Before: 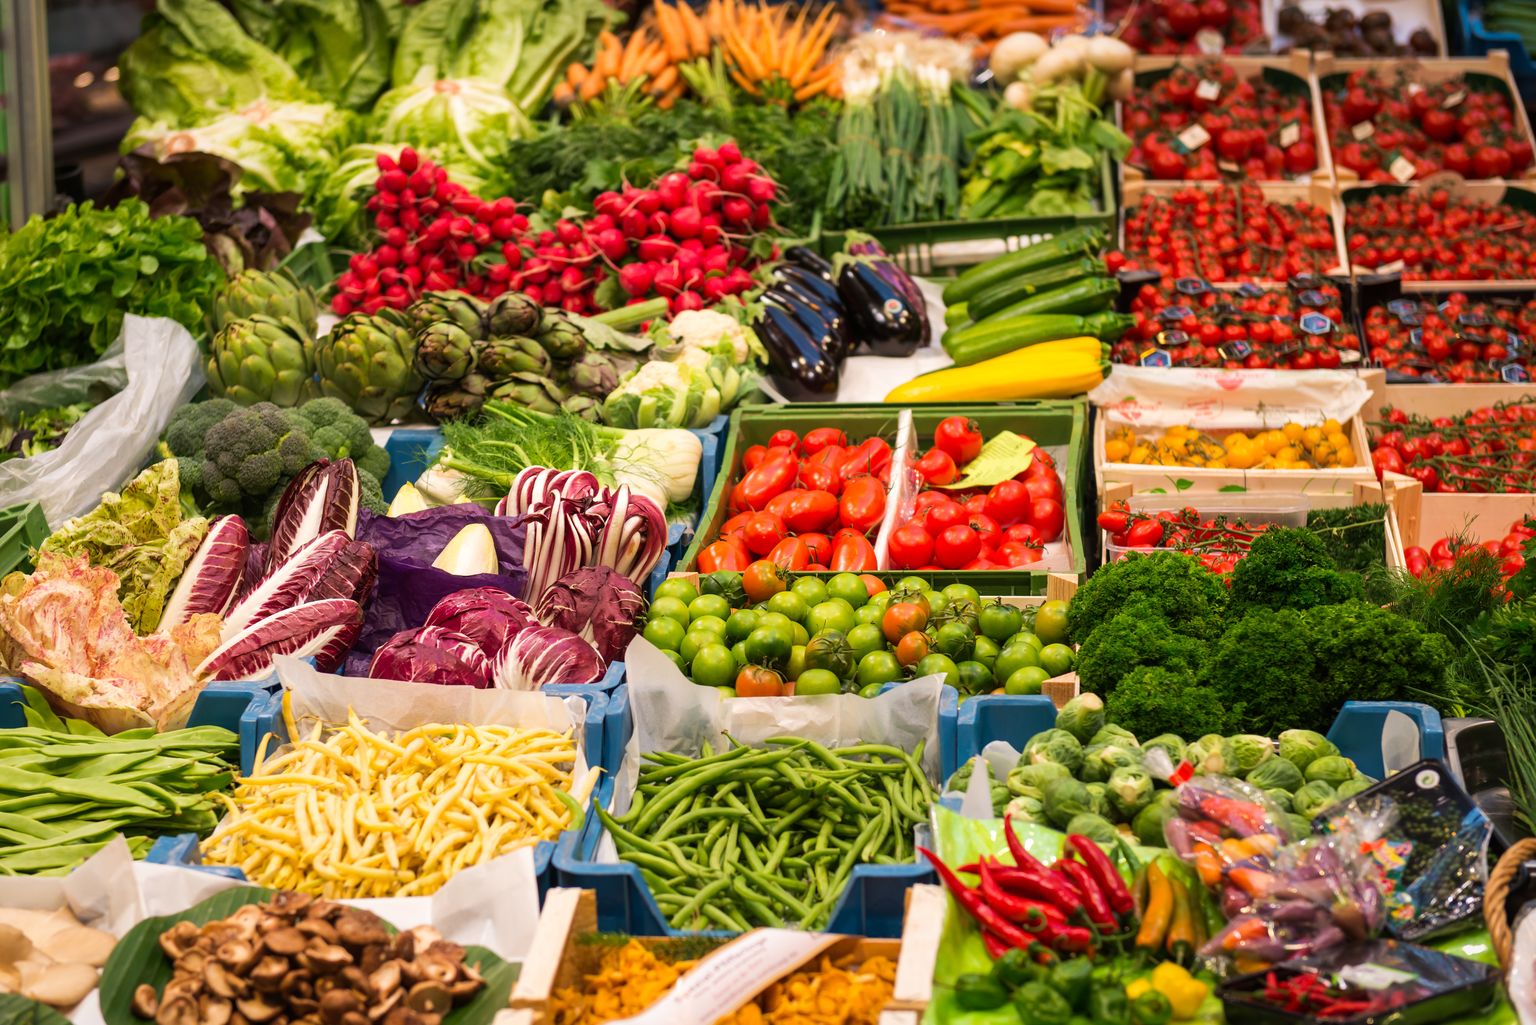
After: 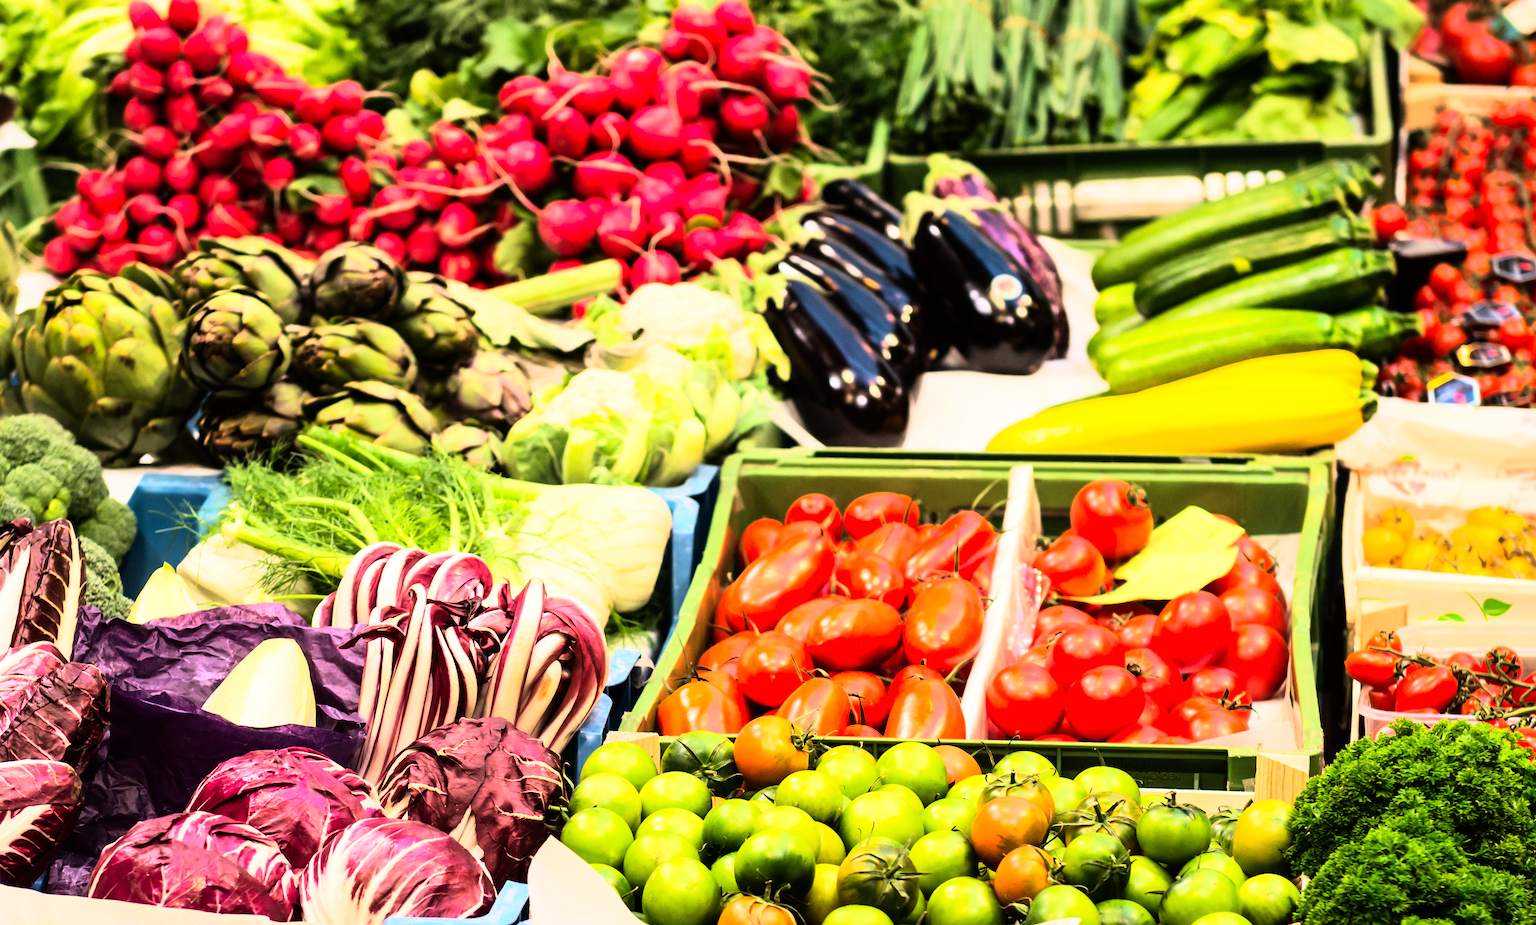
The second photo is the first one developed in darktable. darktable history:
rgb curve: curves: ch0 [(0, 0) (0.21, 0.15) (0.24, 0.21) (0.5, 0.75) (0.75, 0.96) (0.89, 0.99) (1, 1)]; ch1 [(0, 0.02) (0.21, 0.13) (0.25, 0.2) (0.5, 0.67) (0.75, 0.9) (0.89, 0.97) (1, 1)]; ch2 [(0, 0.02) (0.21, 0.13) (0.25, 0.2) (0.5, 0.67) (0.75, 0.9) (0.89, 0.97) (1, 1)], compensate middle gray true
rotate and perspective: rotation 1.72°, automatic cropping off
crop: left 20.932%, top 15.471%, right 21.848%, bottom 34.081%
